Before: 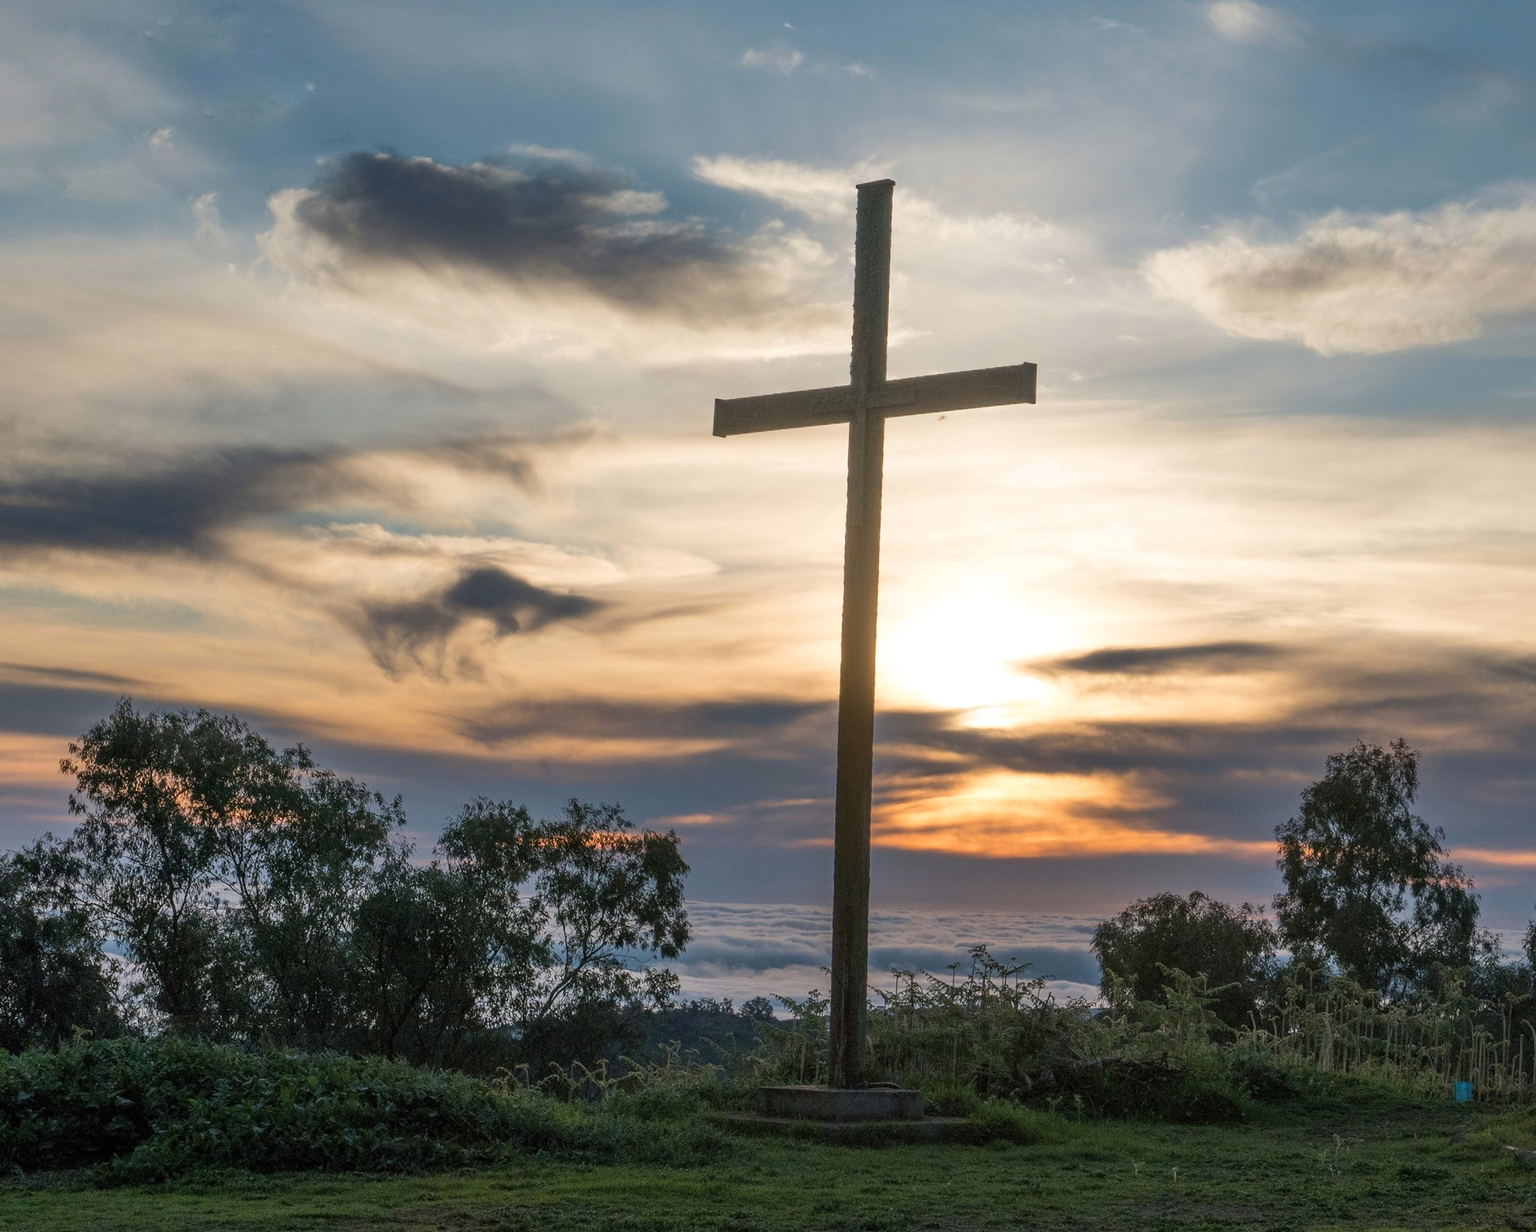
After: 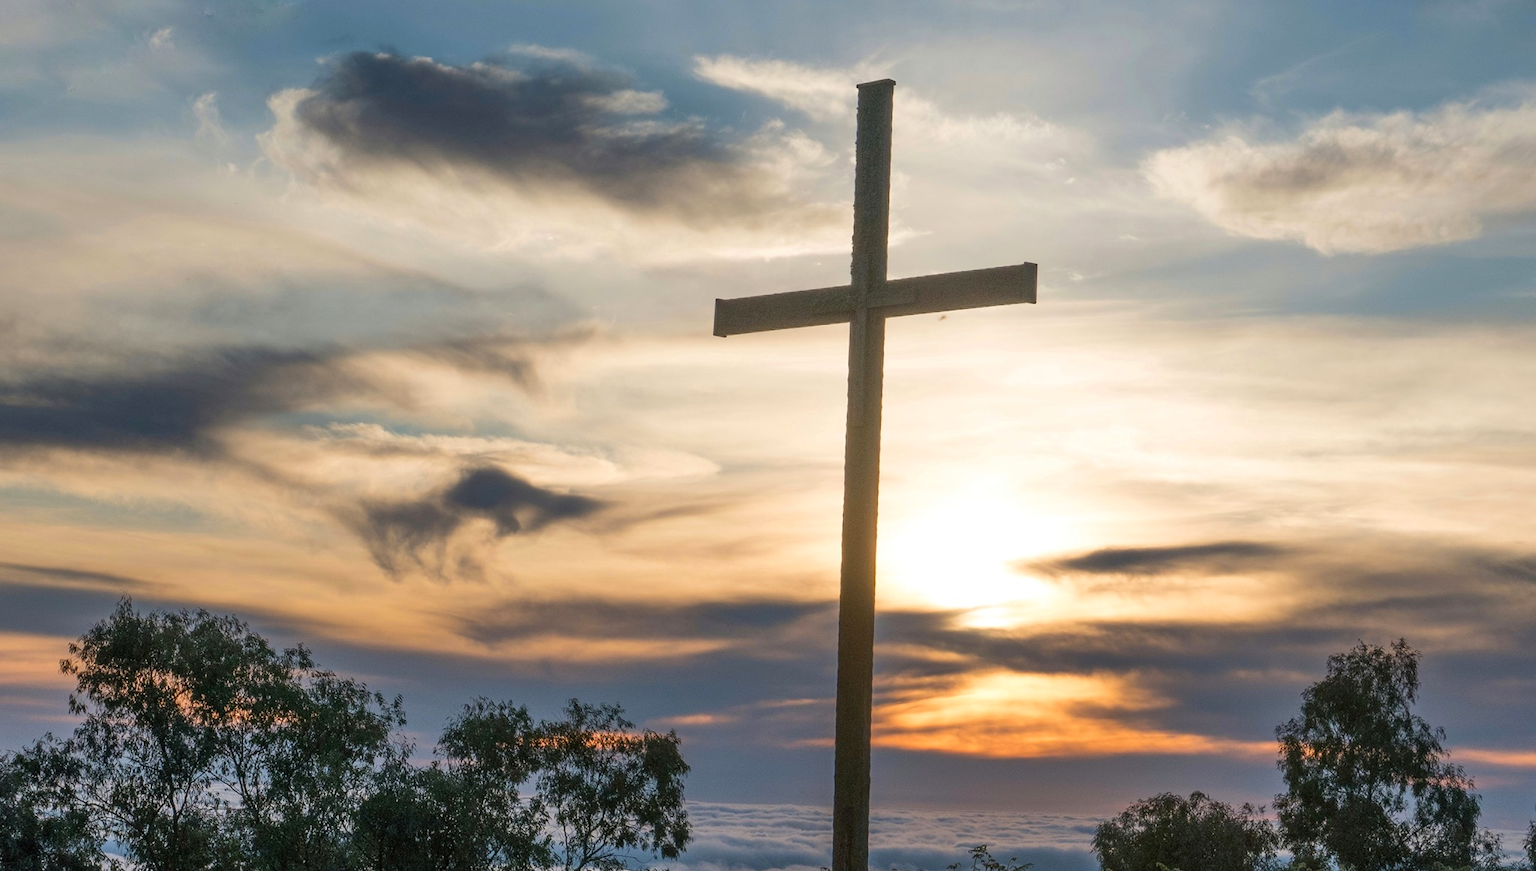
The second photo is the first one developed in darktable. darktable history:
contrast brightness saturation: saturation 0.103
crop and rotate: top 8.243%, bottom 20.986%
